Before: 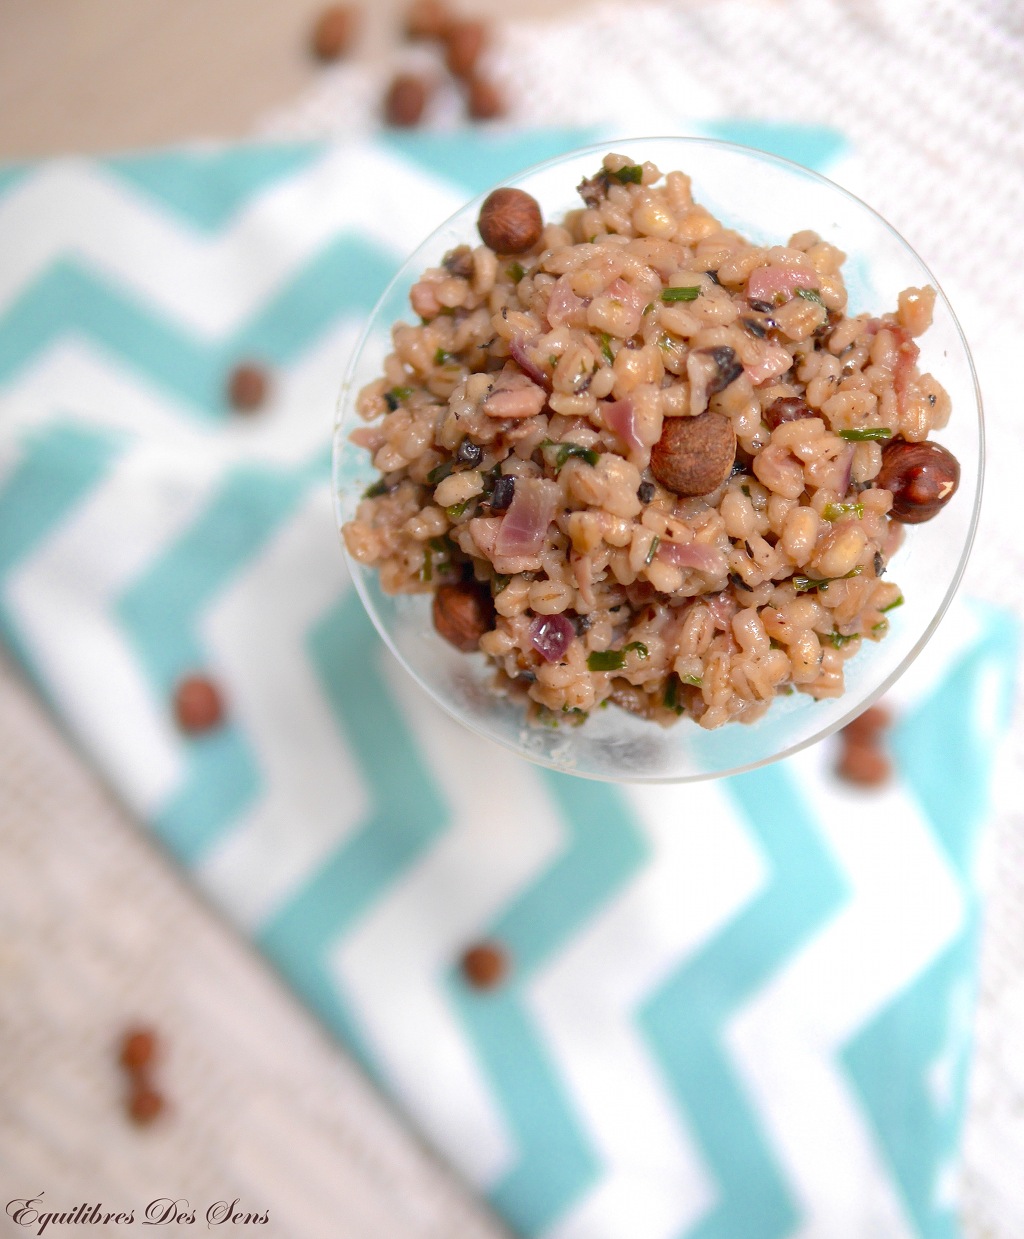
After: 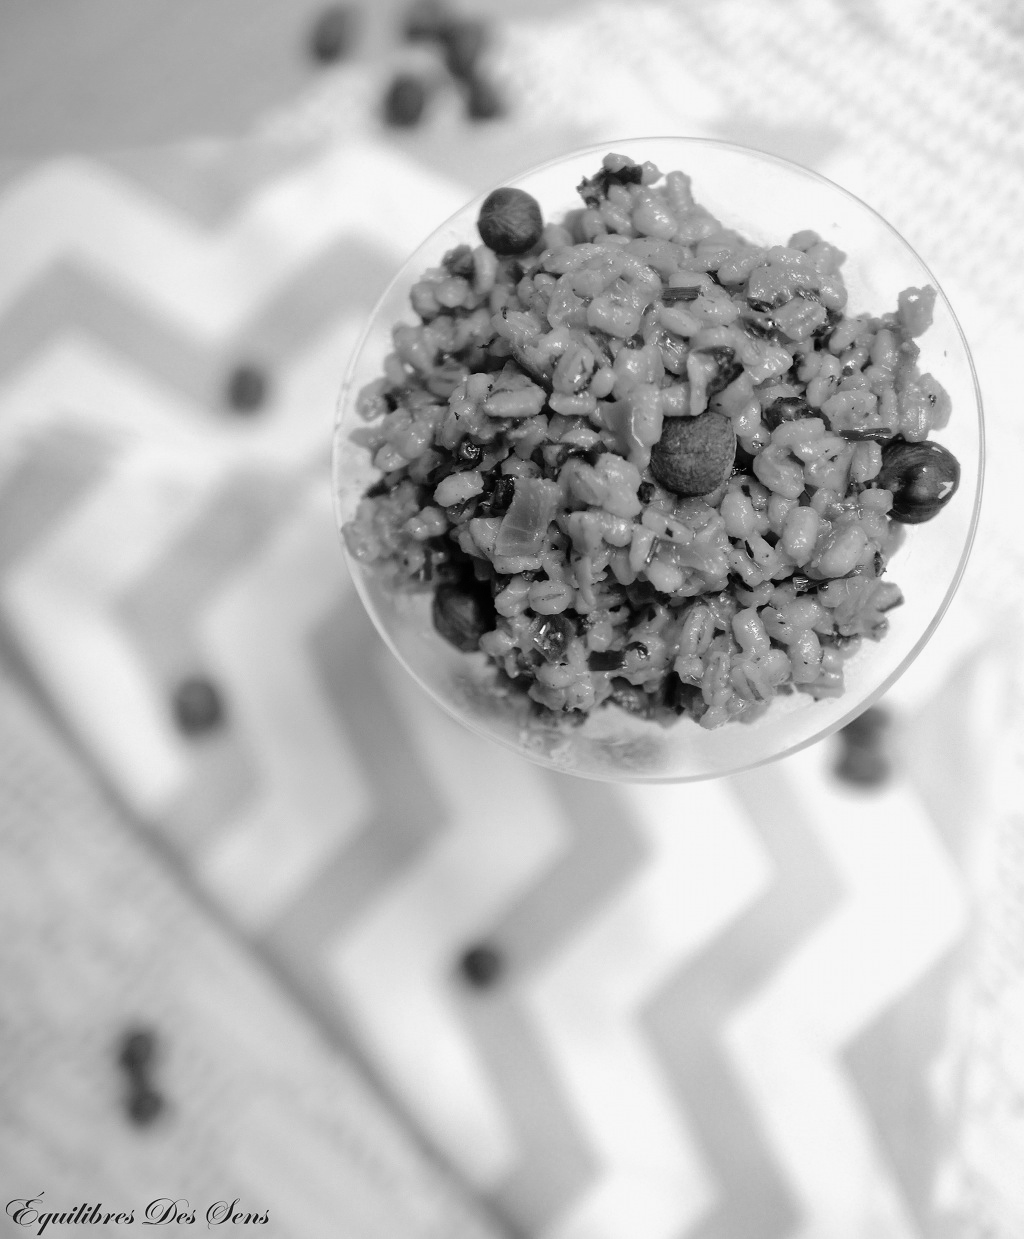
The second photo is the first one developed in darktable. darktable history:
fill light: exposure -2 EV, width 8.6
color calibration: output gray [0.21, 0.42, 0.37, 0], gray › normalize channels true, illuminant same as pipeline (D50), adaptation XYZ, x 0.346, y 0.359, gamut compression 0
